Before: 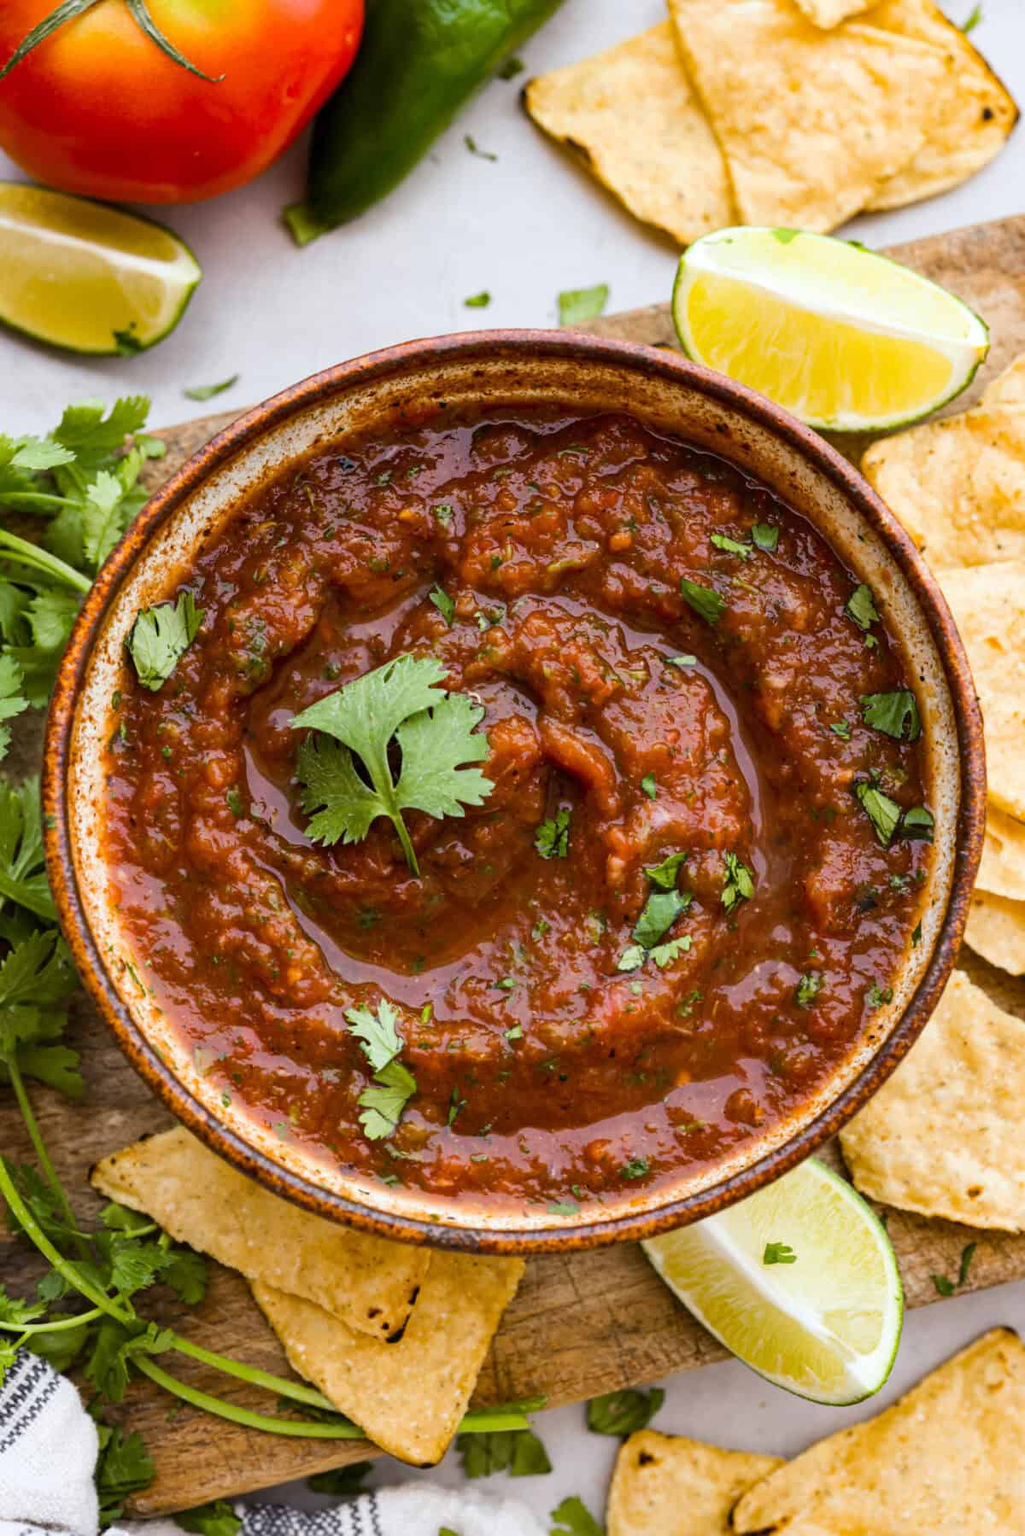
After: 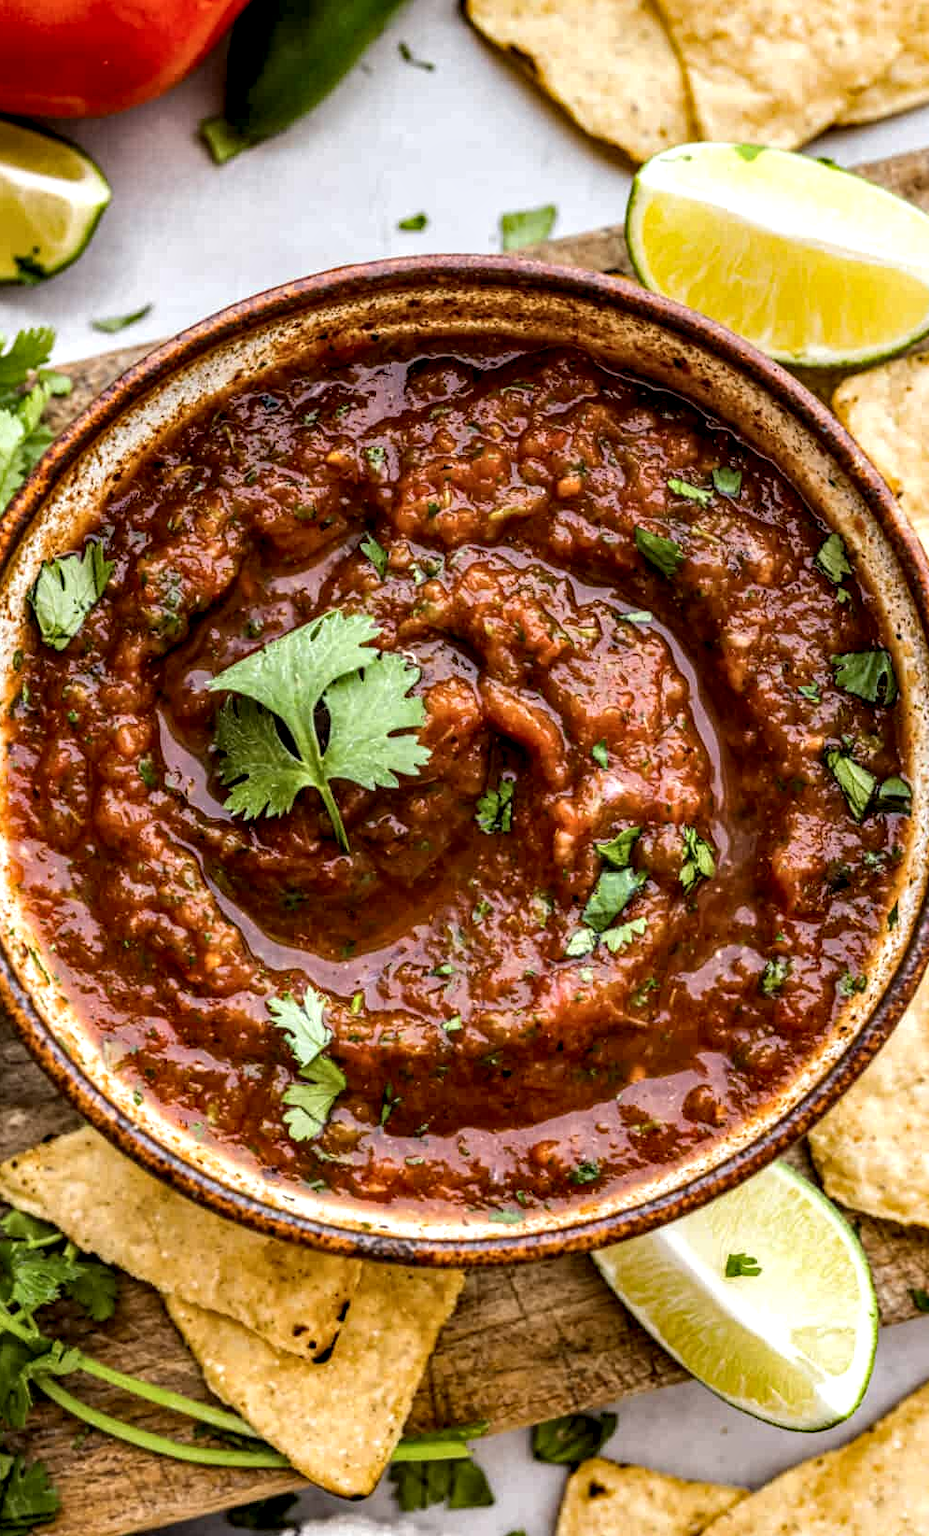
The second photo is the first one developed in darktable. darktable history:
crop: left 9.816%, top 6.289%, right 7.263%, bottom 2.239%
local contrast: highlights 11%, shadows 37%, detail 183%, midtone range 0.474
tone equalizer: edges refinement/feathering 500, mask exposure compensation -1.57 EV, preserve details no
